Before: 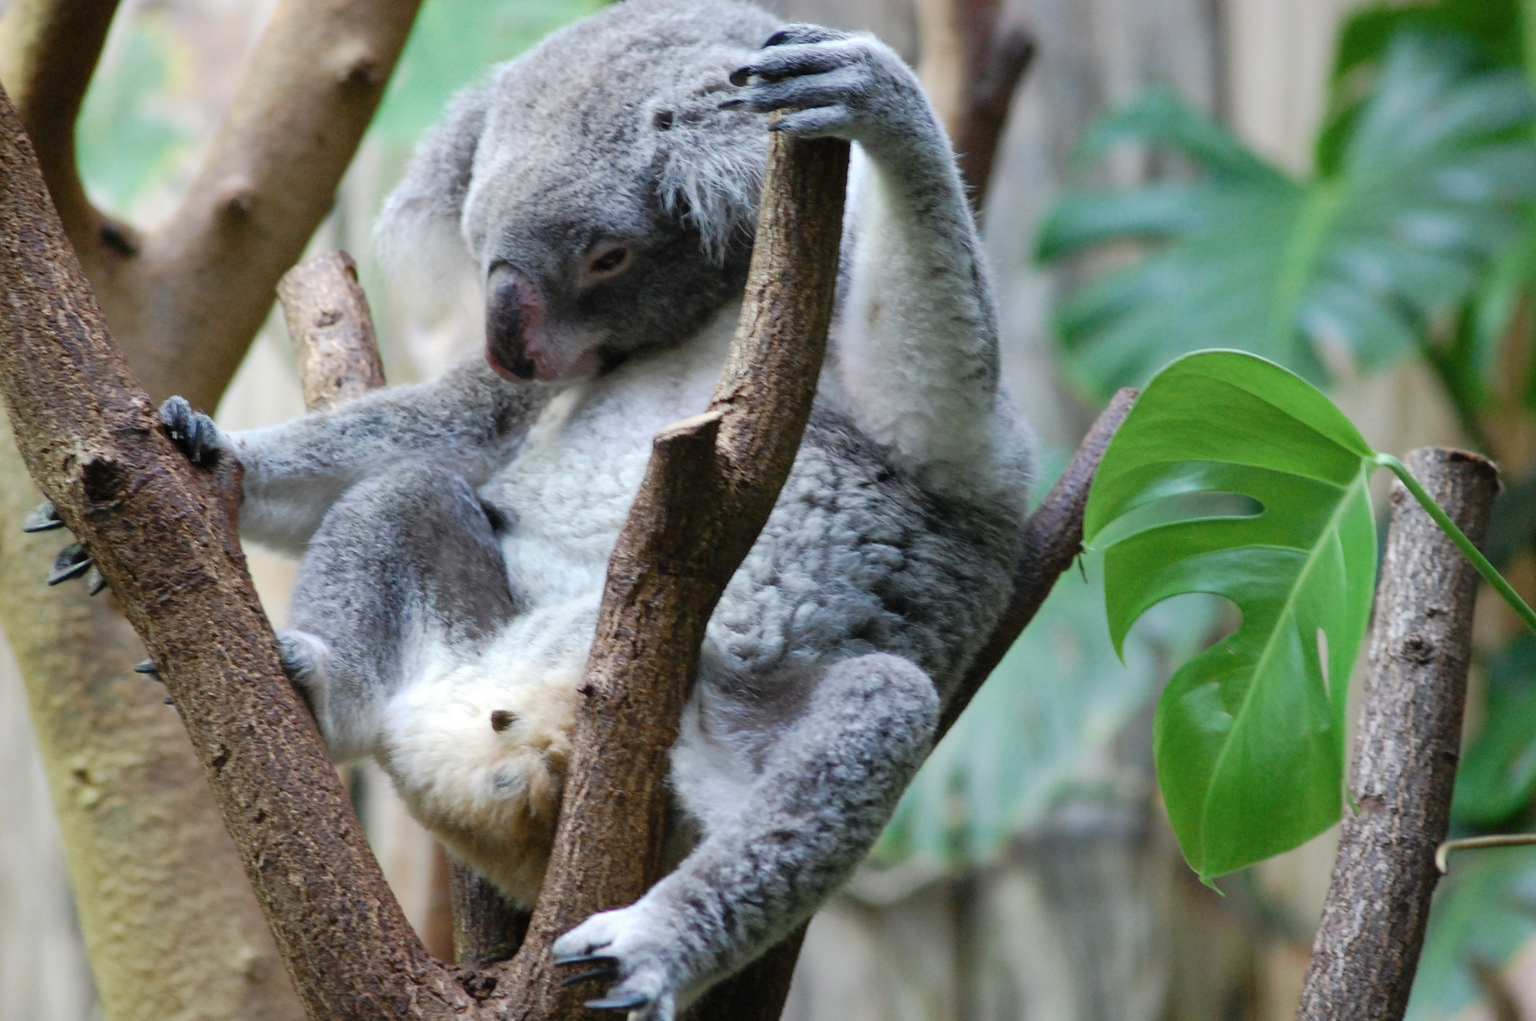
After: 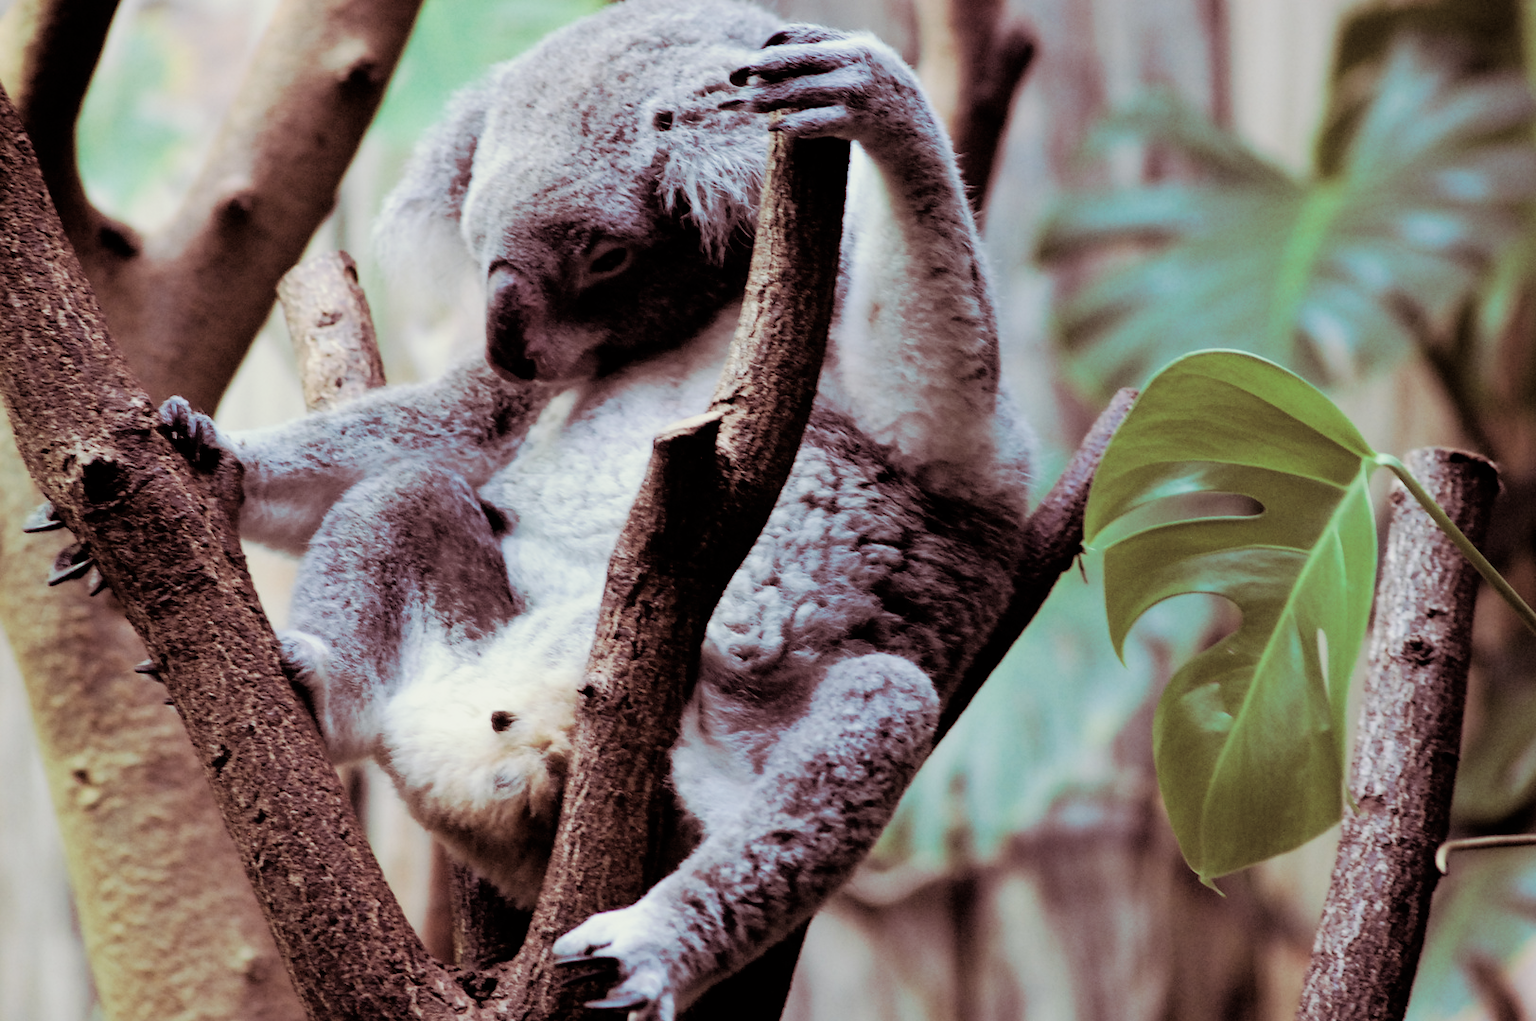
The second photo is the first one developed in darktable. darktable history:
filmic rgb: black relative exposure -5 EV, white relative exposure 3.5 EV, hardness 3.19, contrast 1.4, highlights saturation mix -50%
split-toning: on, module defaults
